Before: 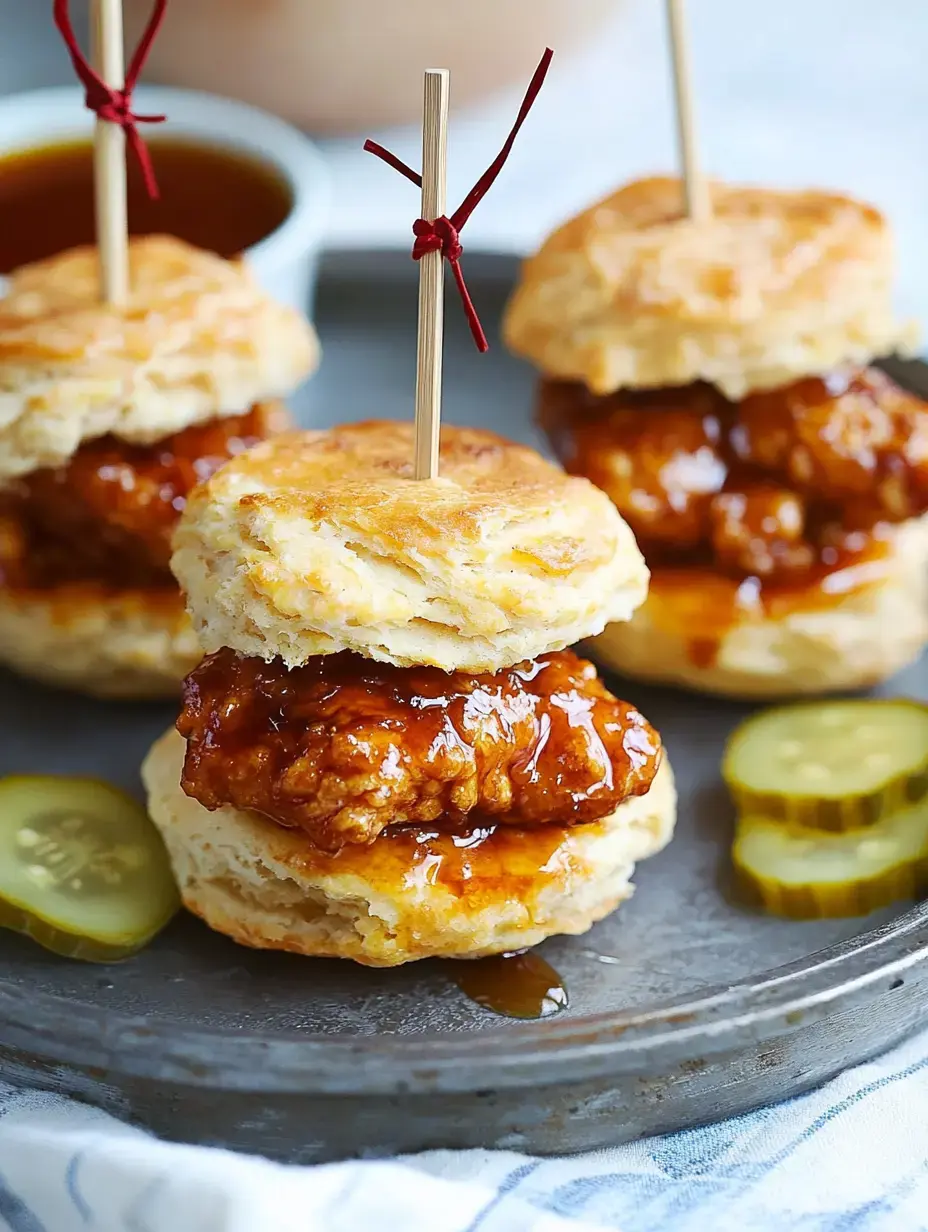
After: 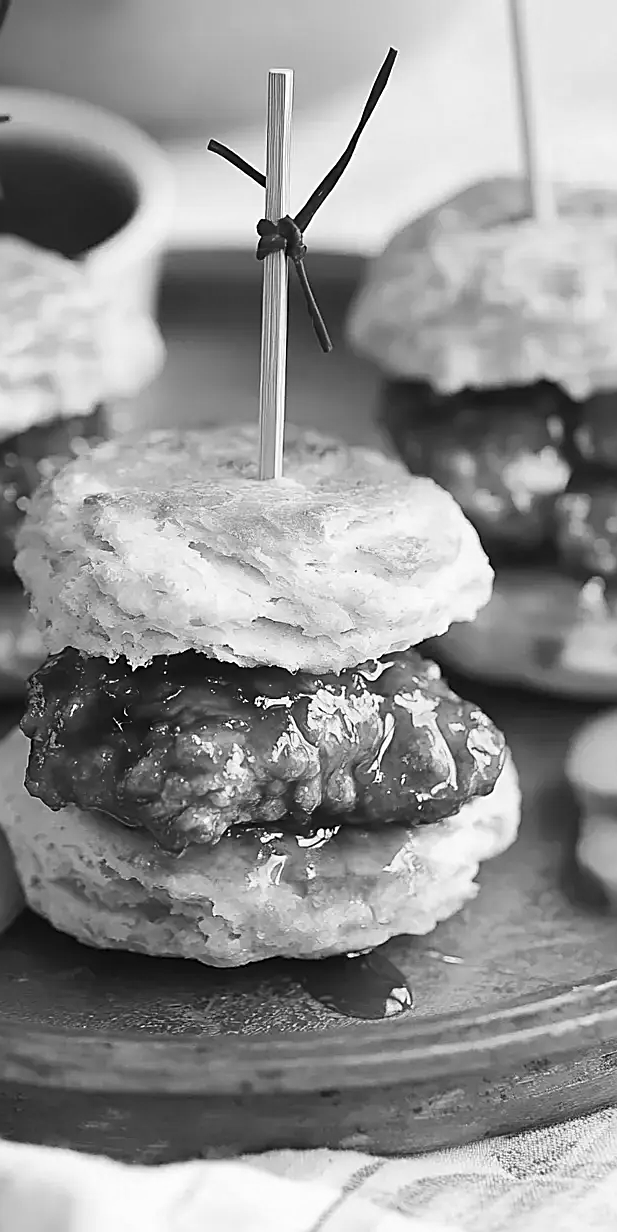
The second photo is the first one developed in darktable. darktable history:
white balance: red 0.967, blue 1.049
sharpen: on, module defaults
crop: left 16.899%, right 16.556%
monochrome: on, module defaults
